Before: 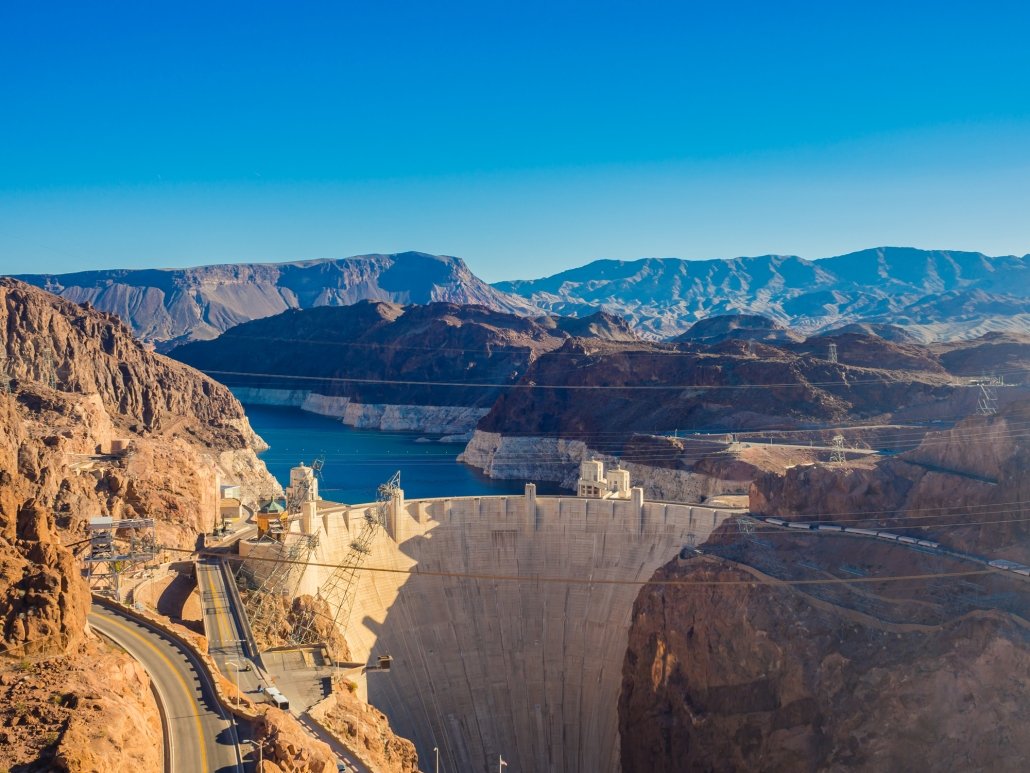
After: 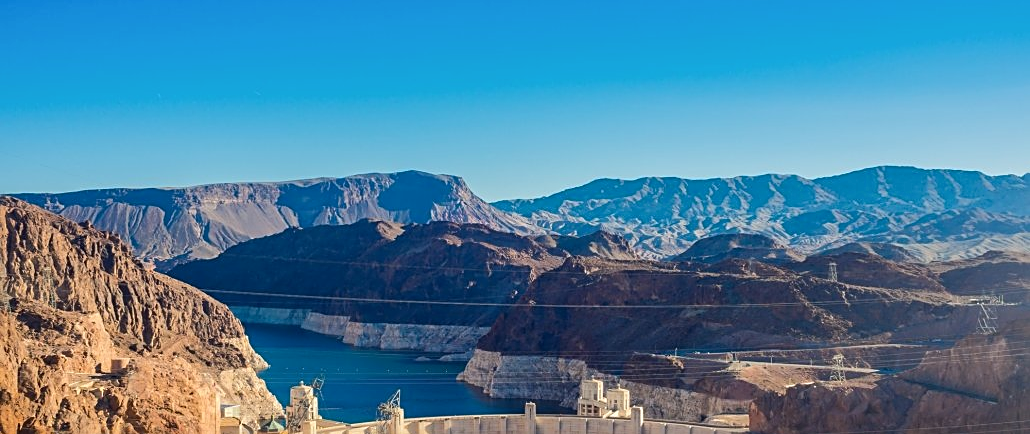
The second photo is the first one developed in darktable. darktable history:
tone curve: curves: ch0 [(0, 0) (0.003, 0.003) (0.011, 0.011) (0.025, 0.024) (0.044, 0.043) (0.069, 0.068) (0.1, 0.098) (0.136, 0.133) (0.177, 0.173) (0.224, 0.22) (0.277, 0.271) (0.335, 0.328) (0.399, 0.39) (0.468, 0.458) (0.543, 0.563) (0.623, 0.64) (0.709, 0.722) (0.801, 0.809) (0.898, 0.902) (1, 1)], color space Lab, independent channels, preserve colors none
sharpen: on, module defaults
crop and rotate: top 10.568%, bottom 33.16%
